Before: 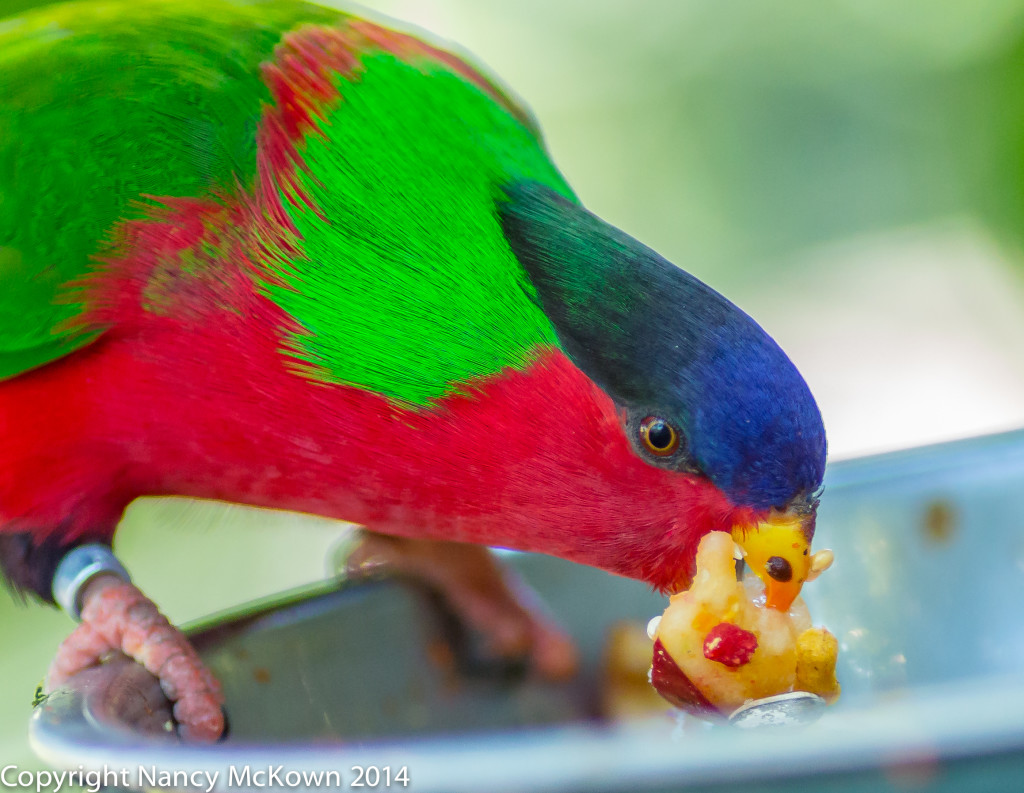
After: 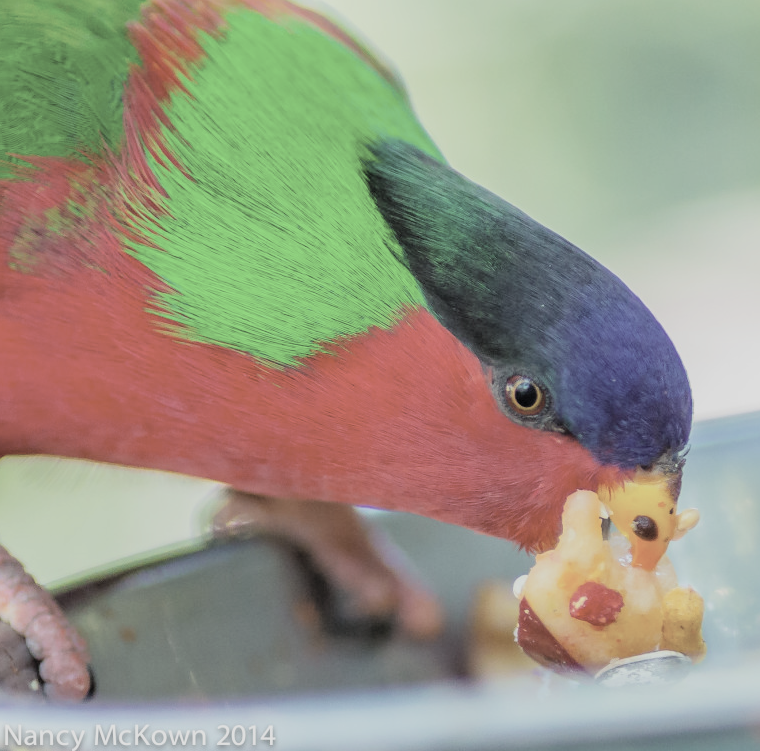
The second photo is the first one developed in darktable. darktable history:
crop and rotate: left 13.15%, top 5.251%, right 12.609%
filmic rgb: black relative exposure -8.42 EV, white relative exposure 4.68 EV, hardness 3.82, color science v6 (2022)
contrast brightness saturation: brightness 0.18, saturation -0.5
